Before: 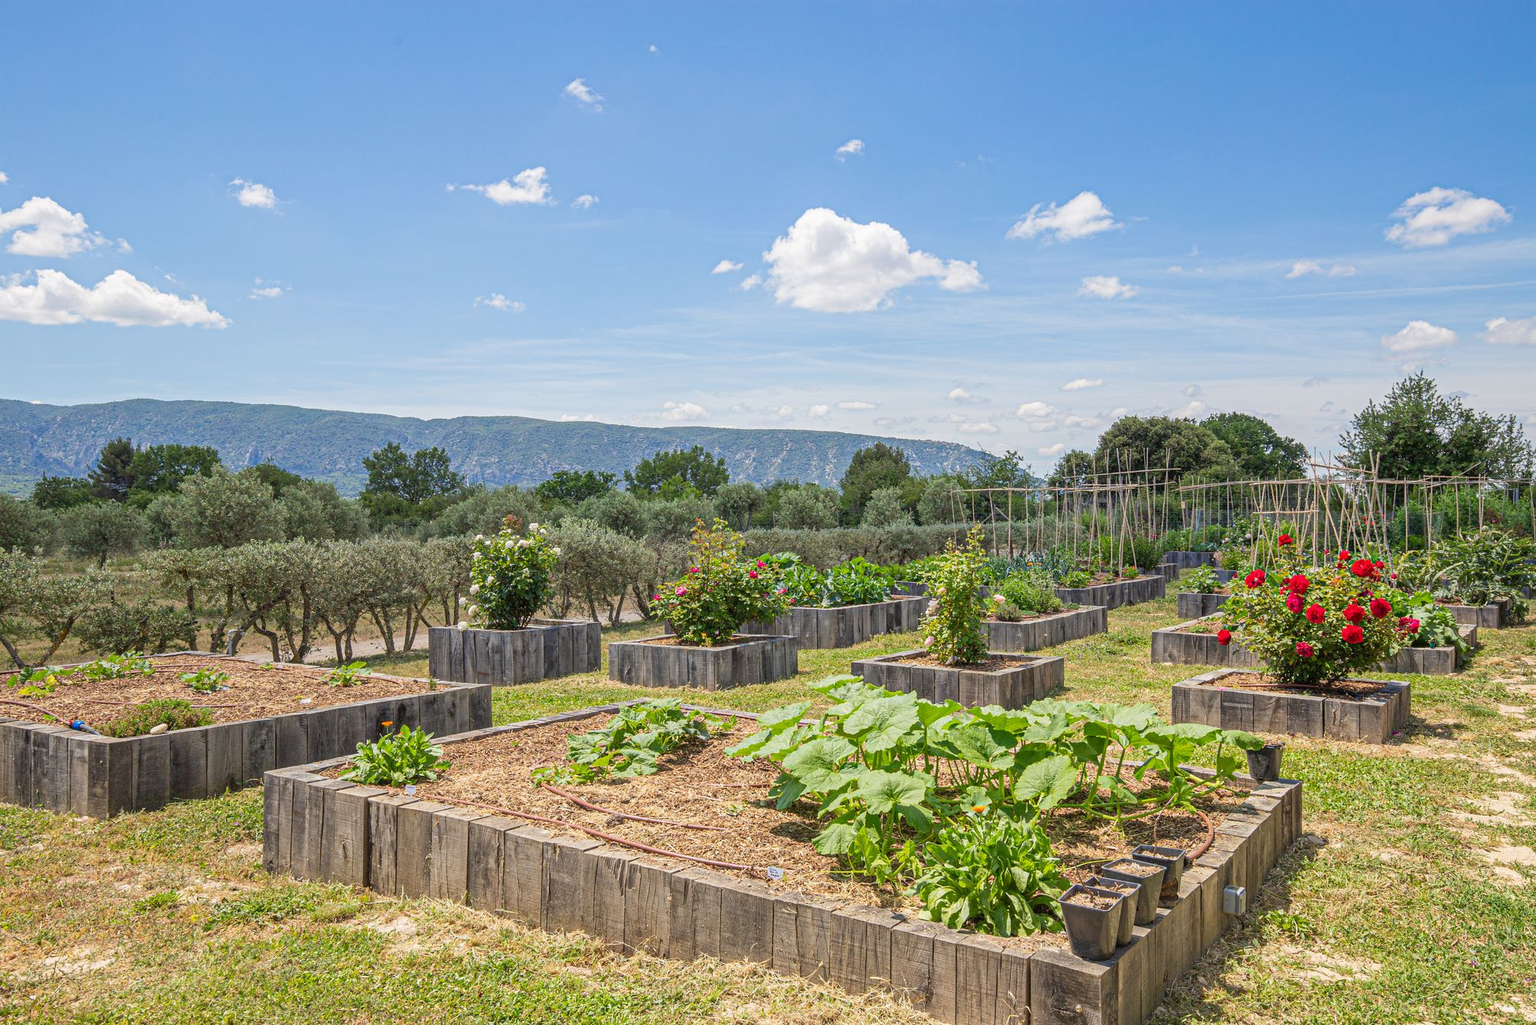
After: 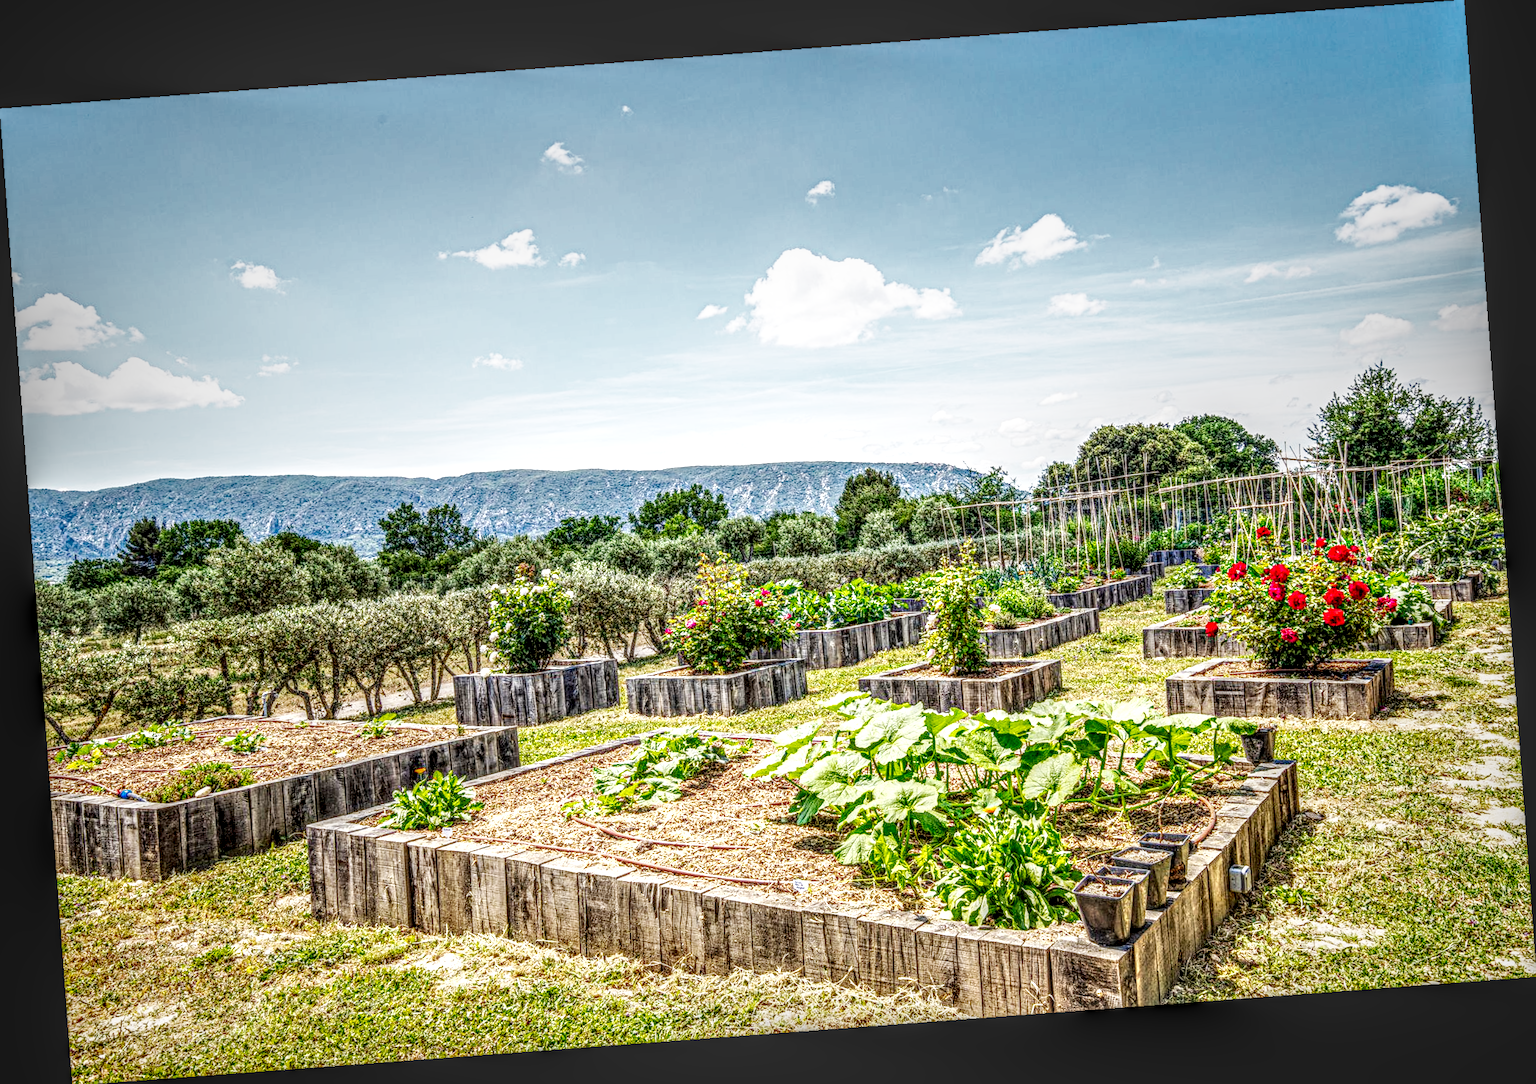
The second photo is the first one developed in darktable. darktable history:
rotate and perspective: rotation -4.25°, automatic cropping off
graduated density: rotation -180°, offset 27.42
white balance: red 1, blue 1
local contrast: highlights 0%, shadows 0%, detail 300%, midtone range 0.3
base curve: curves: ch0 [(0, 0) (0.007, 0.004) (0.027, 0.03) (0.046, 0.07) (0.207, 0.54) (0.442, 0.872) (0.673, 0.972) (1, 1)], preserve colors none
